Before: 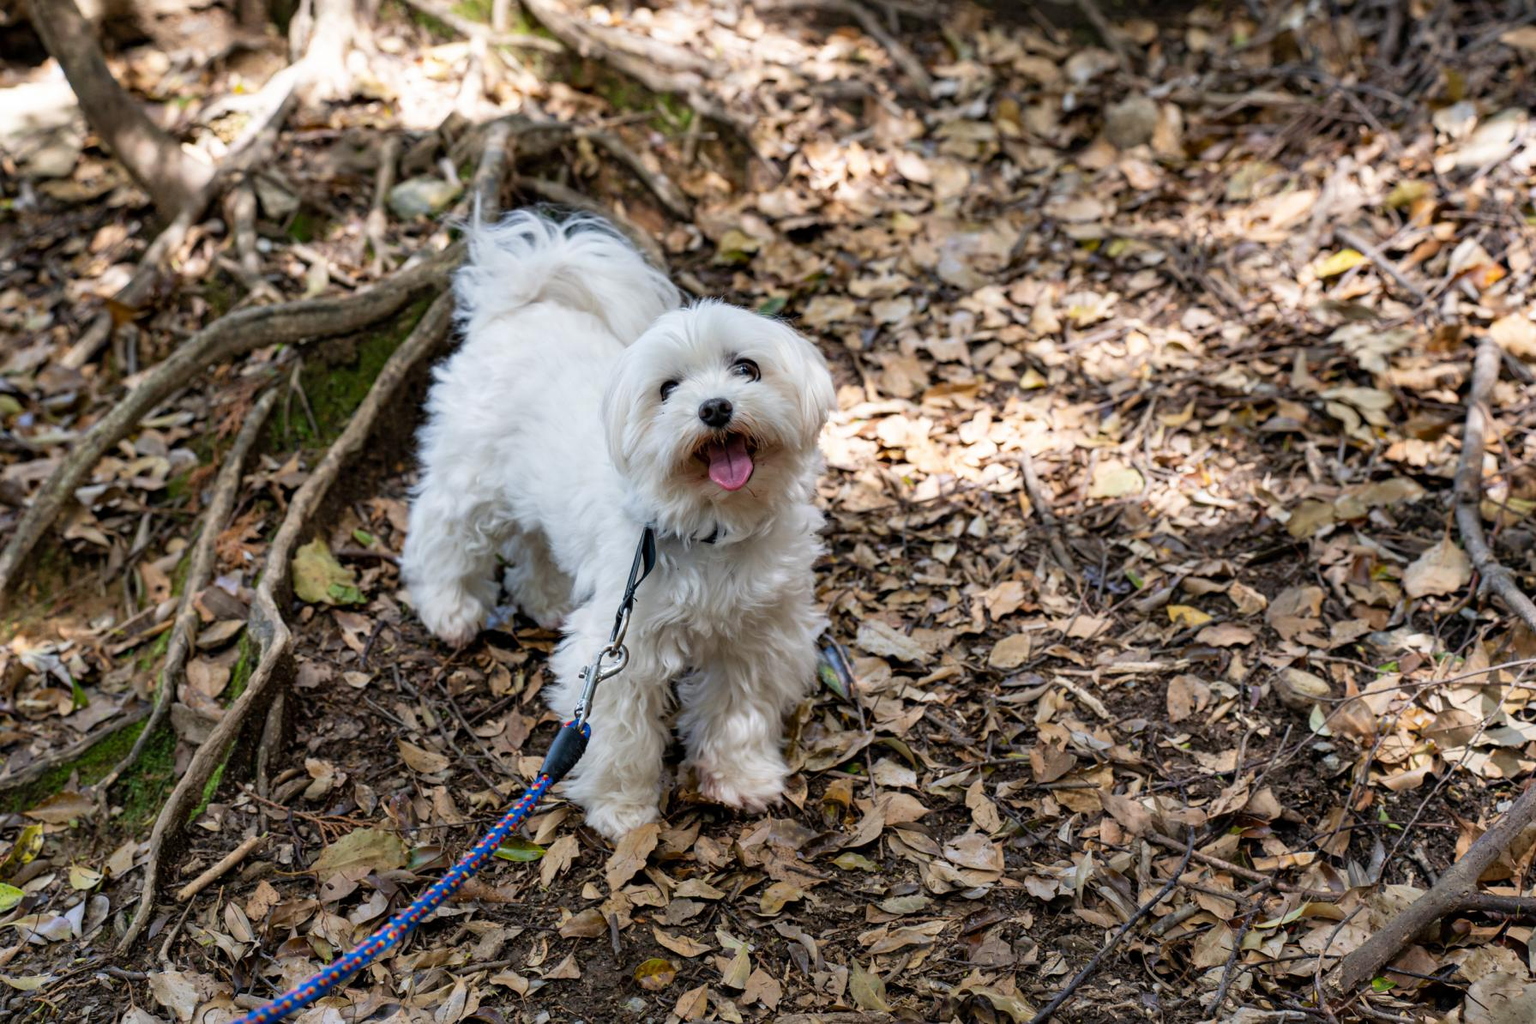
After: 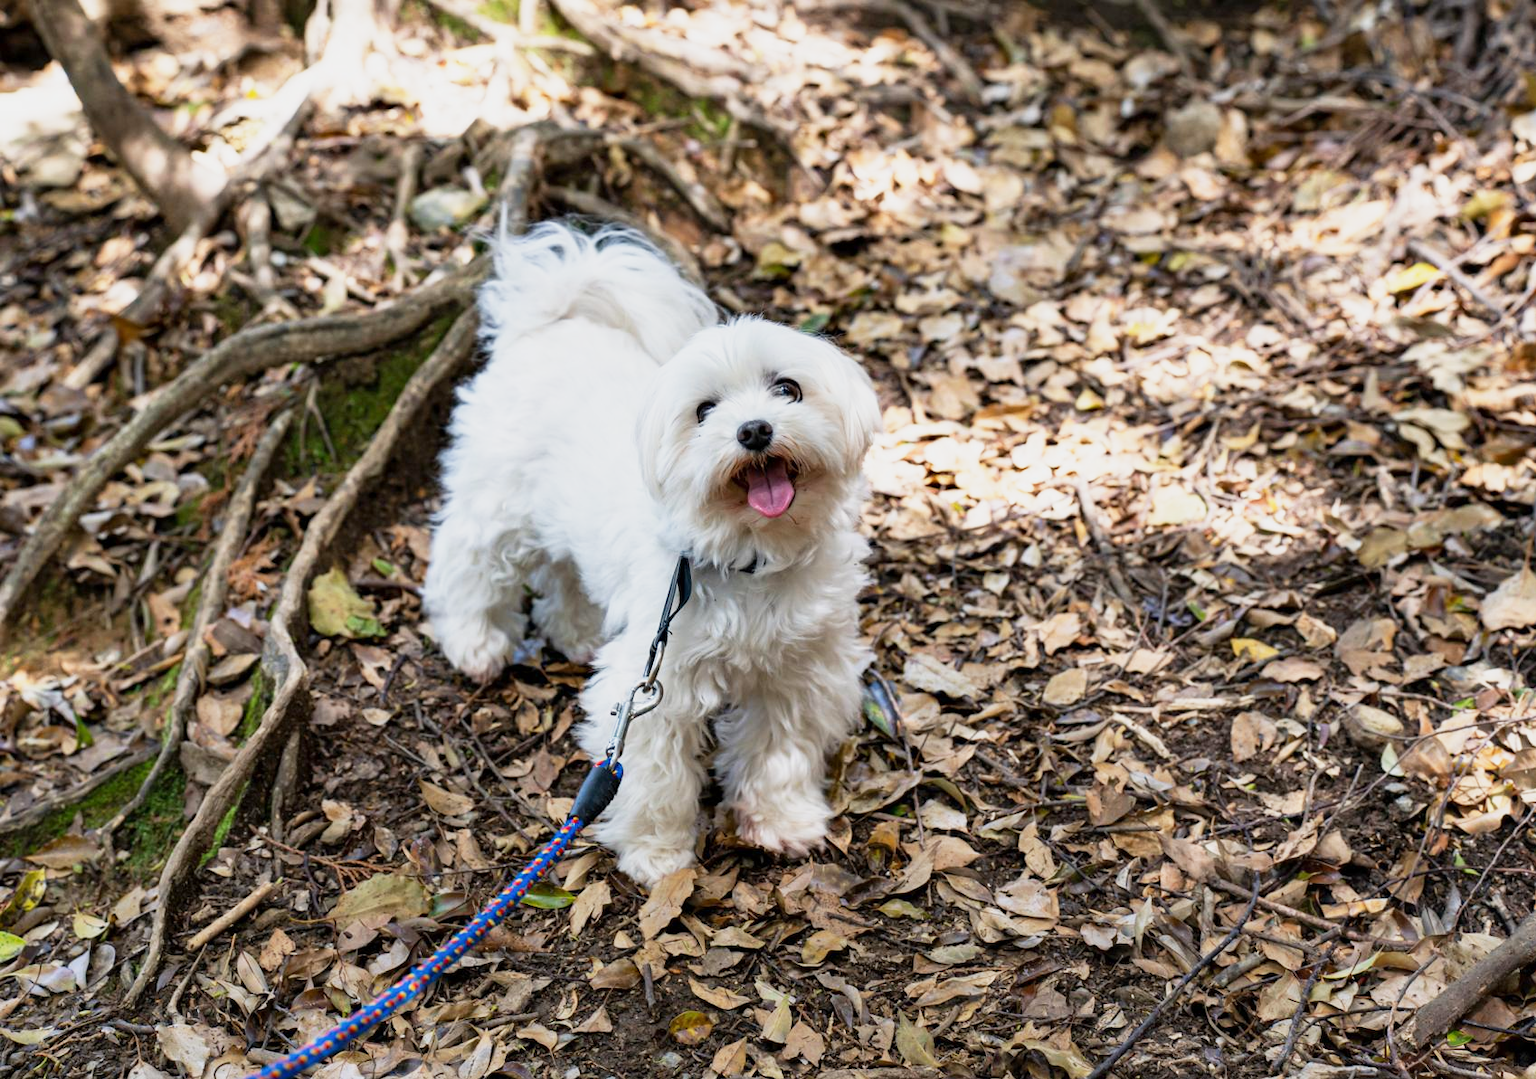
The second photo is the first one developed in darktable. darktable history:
crop and rotate: right 5.167%
base curve: curves: ch0 [(0, 0) (0.088, 0.125) (0.176, 0.251) (0.354, 0.501) (0.613, 0.749) (1, 0.877)], preserve colors none
